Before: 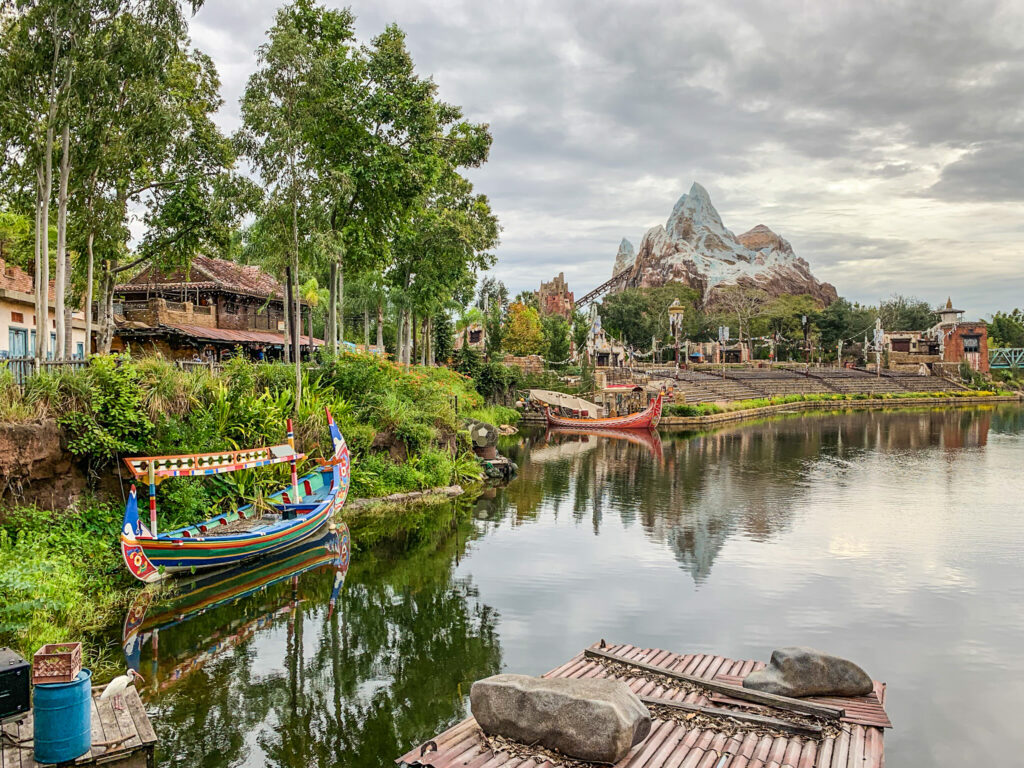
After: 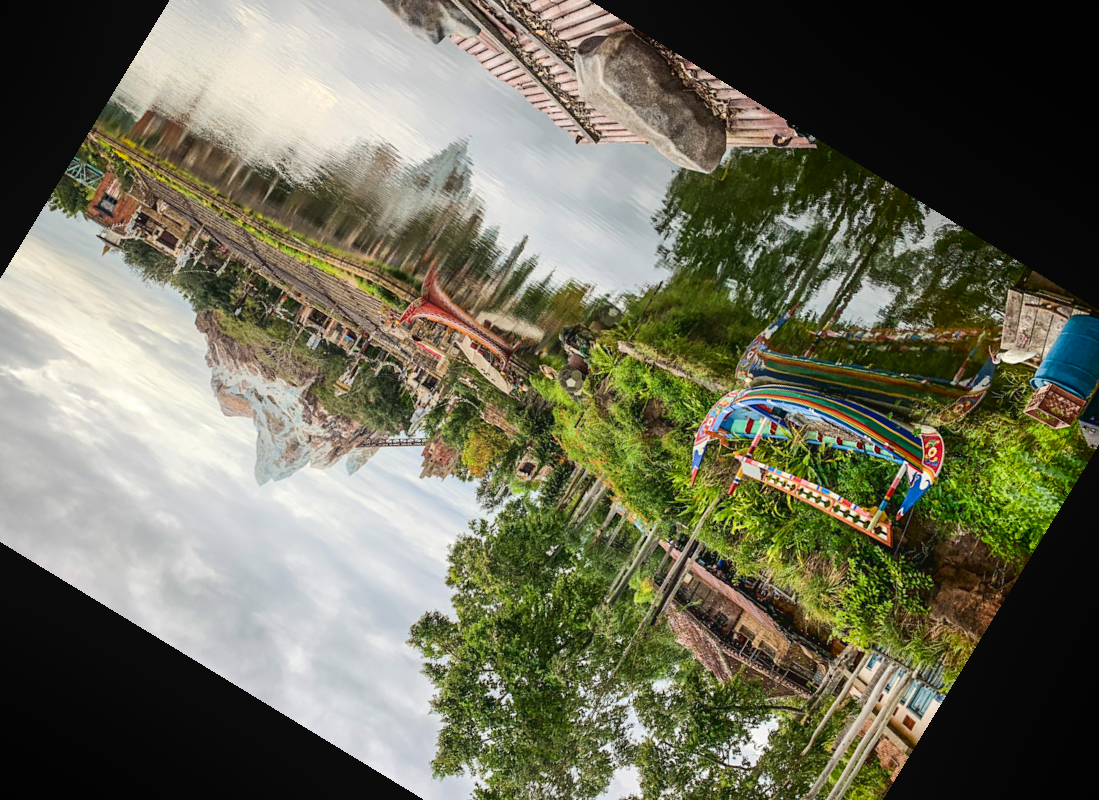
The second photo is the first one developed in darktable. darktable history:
shadows and highlights: shadows -54.3, highlights 86.09, soften with gaussian
tone curve: curves: ch0 [(0, 0.032) (0.181, 0.156) (0.751, 0.762) (1, 1)], color space Lab, linked channels, preserve colors none
crop and rotate: angle 148.68°, left 9.111%, top 15.603%, right 4.588%, bottom 17.041%
